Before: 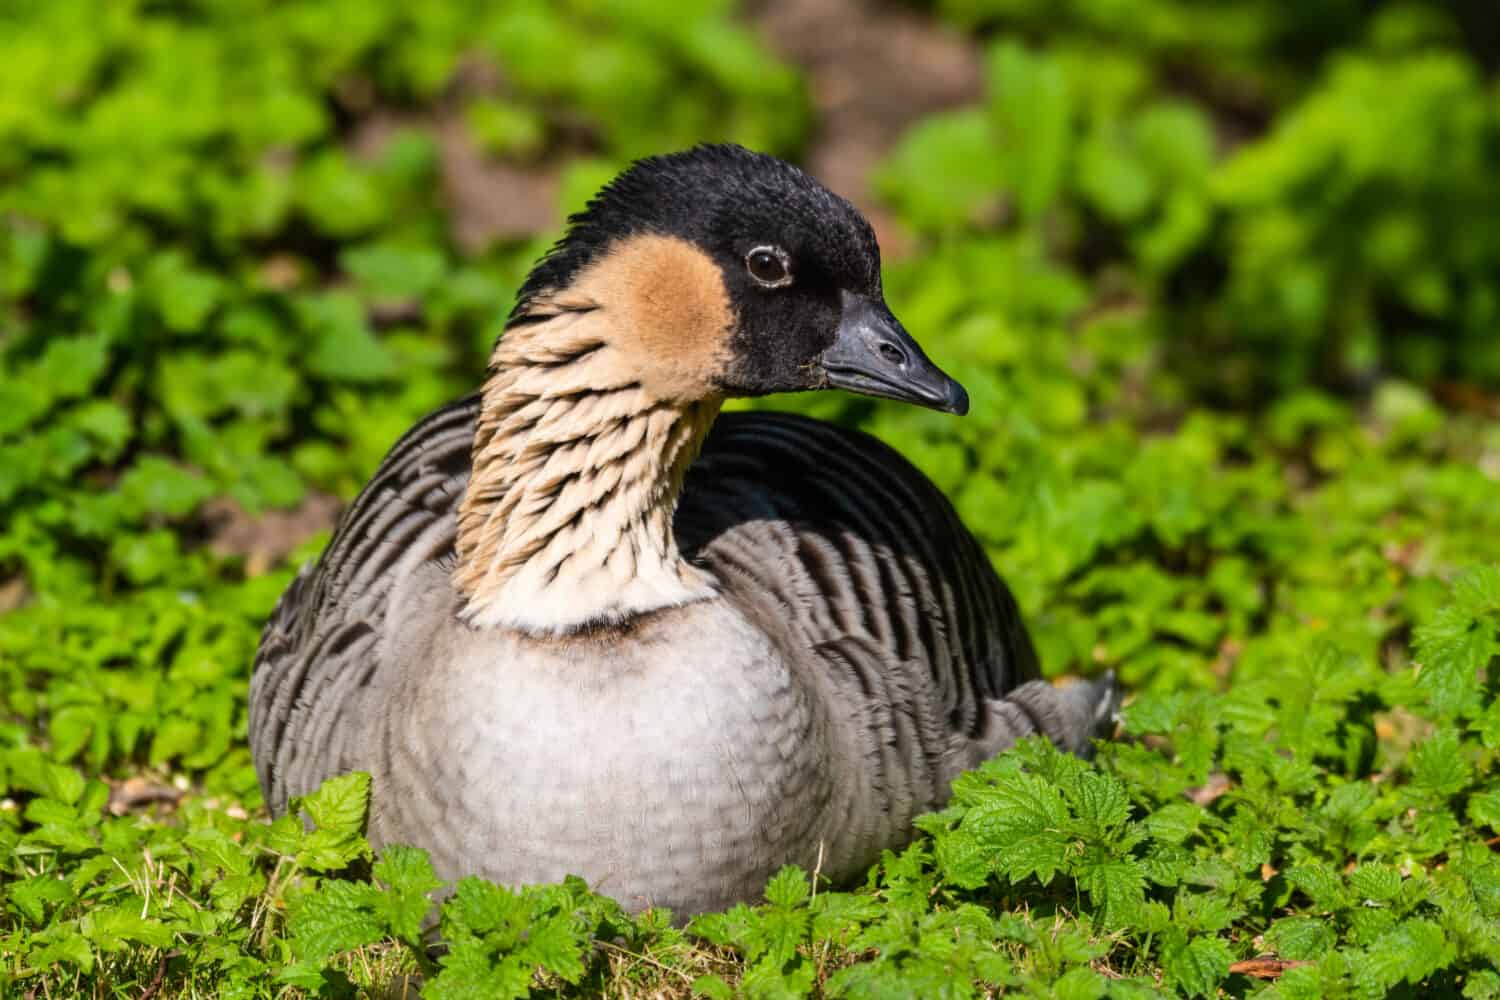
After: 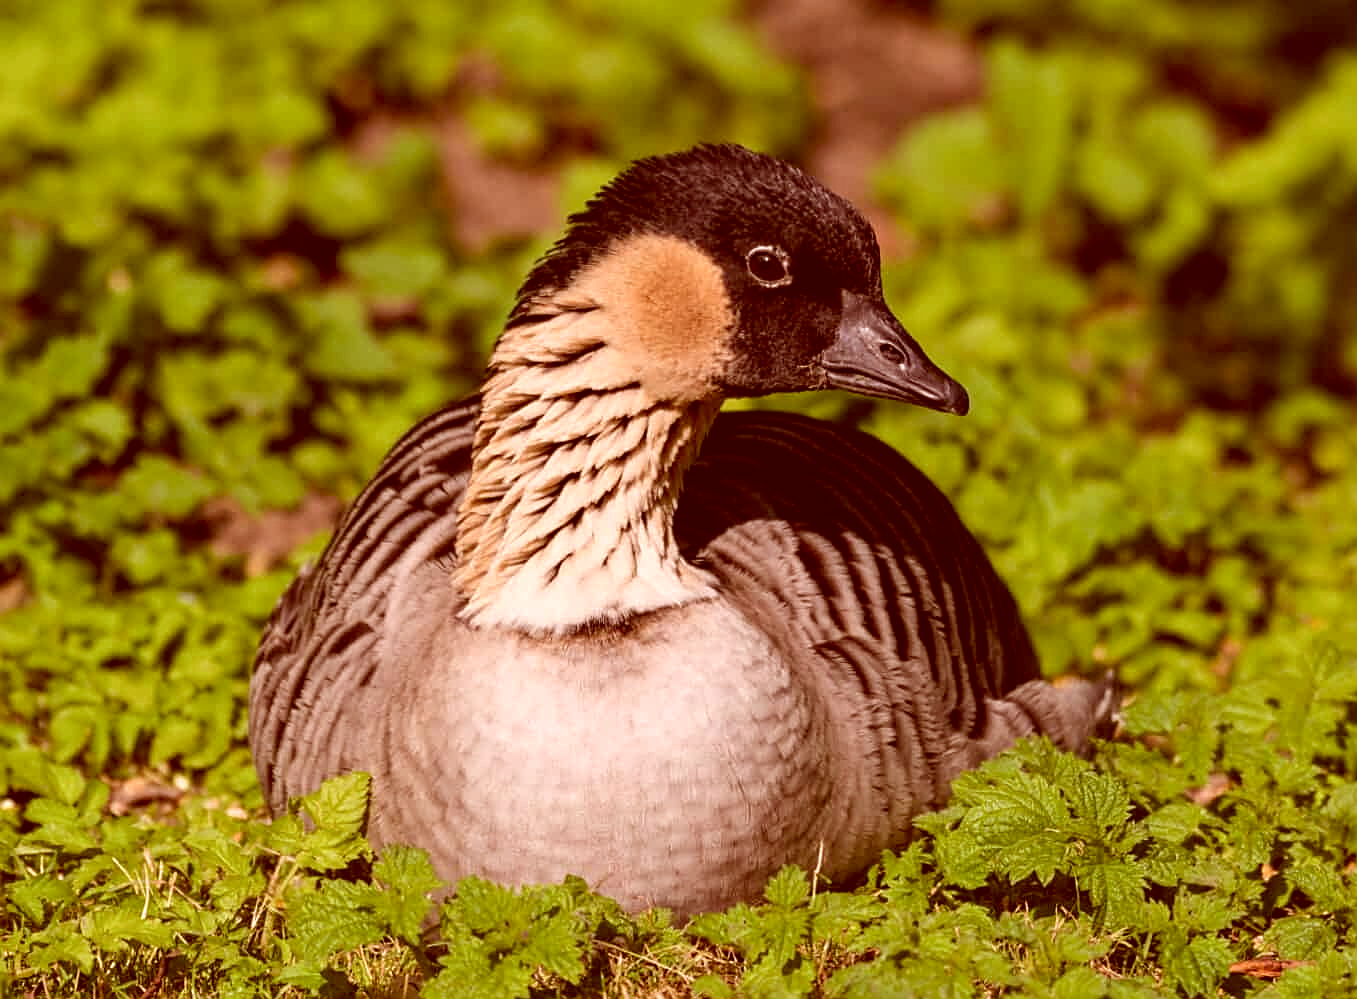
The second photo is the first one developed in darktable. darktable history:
sharpen: on, module defaults
color correction: highlights a* 9.45, highlights b* 8.86, shadows a* 39.38, shadows b* 39.28, saturation 0.81
crop: right 9.479%, bottom 0.047%
